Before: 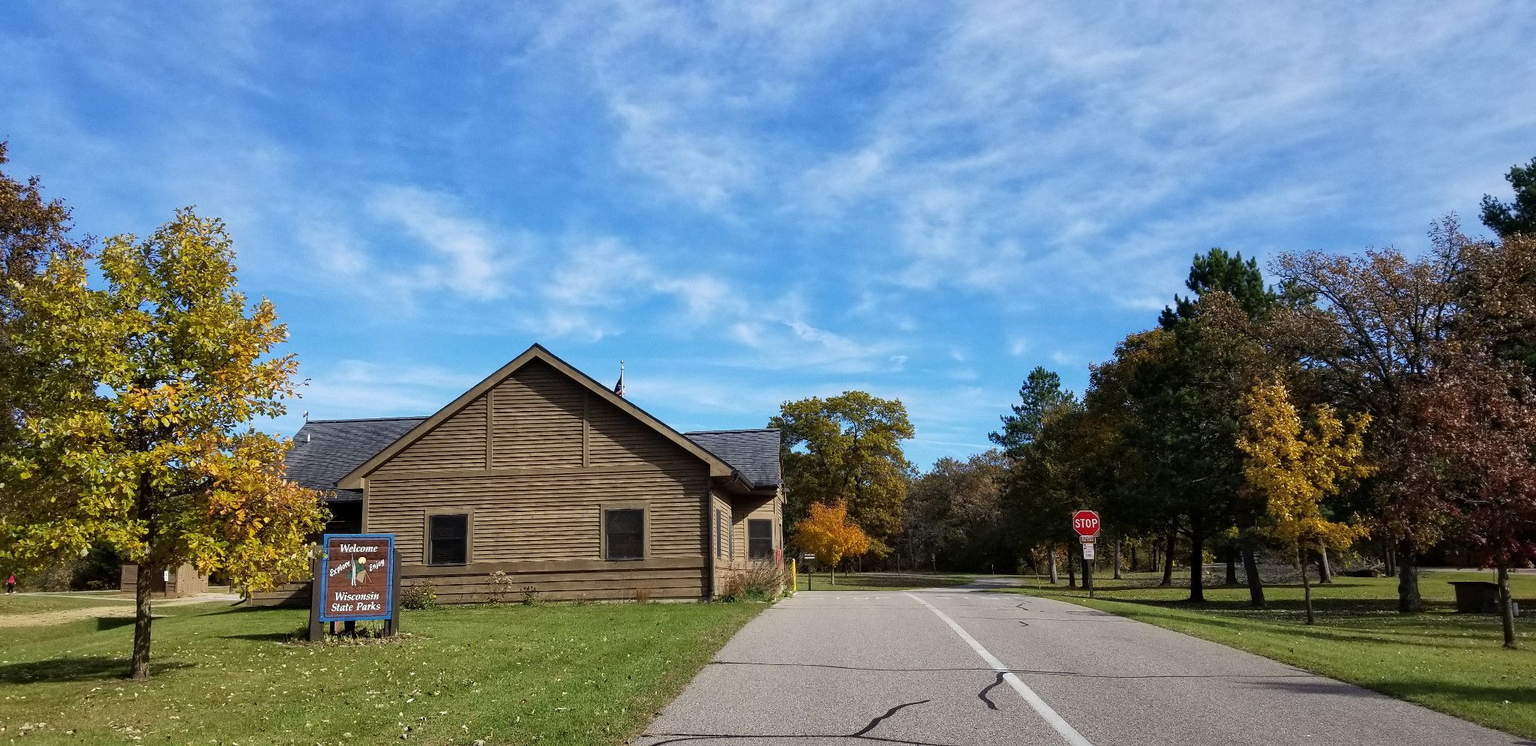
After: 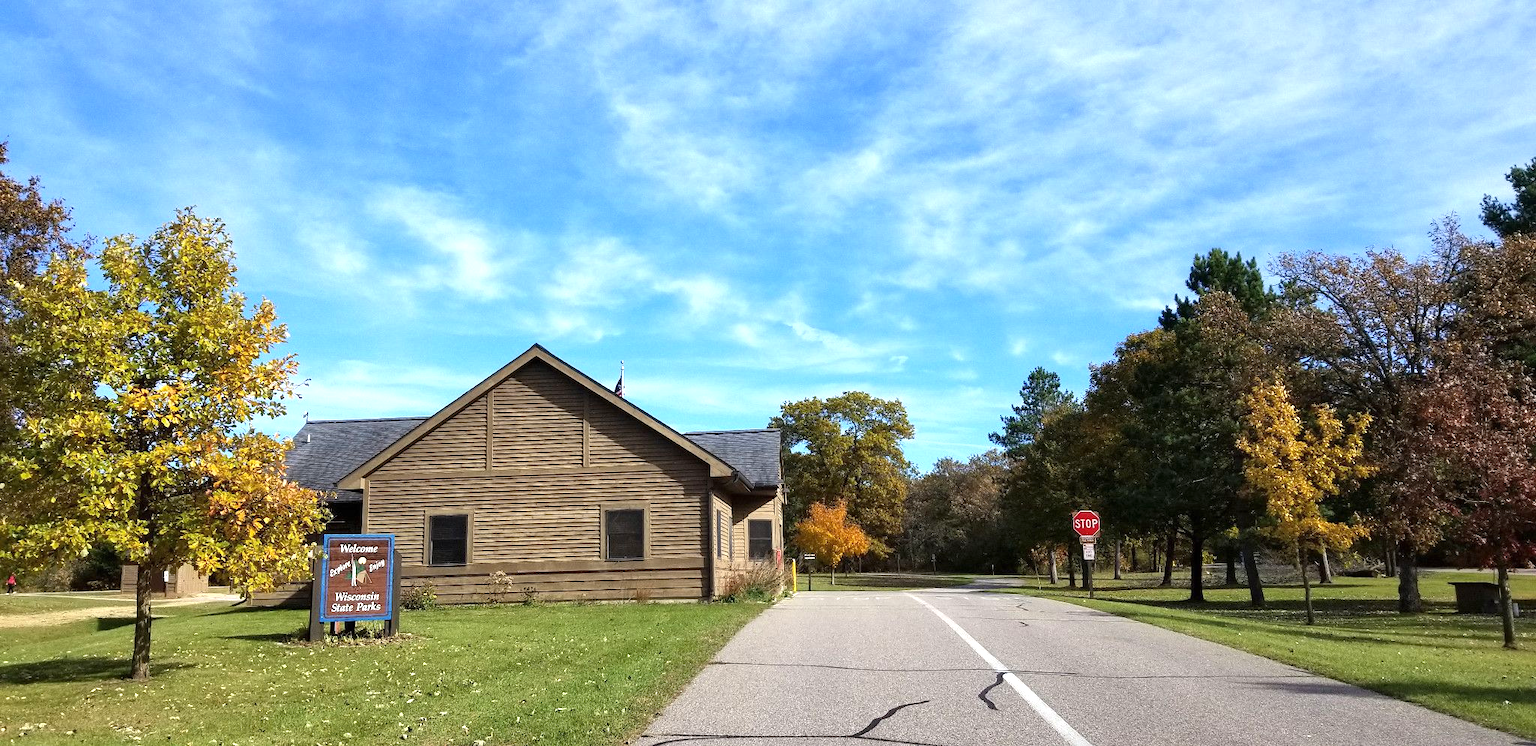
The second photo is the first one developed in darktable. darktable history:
tone equalizer: edges refinement/feathering 500, mask exposure compensation -1.57 EV, preserve details no
exposure: black level correction 0, exposure 0.693 EV, compensate highlight preservation false
